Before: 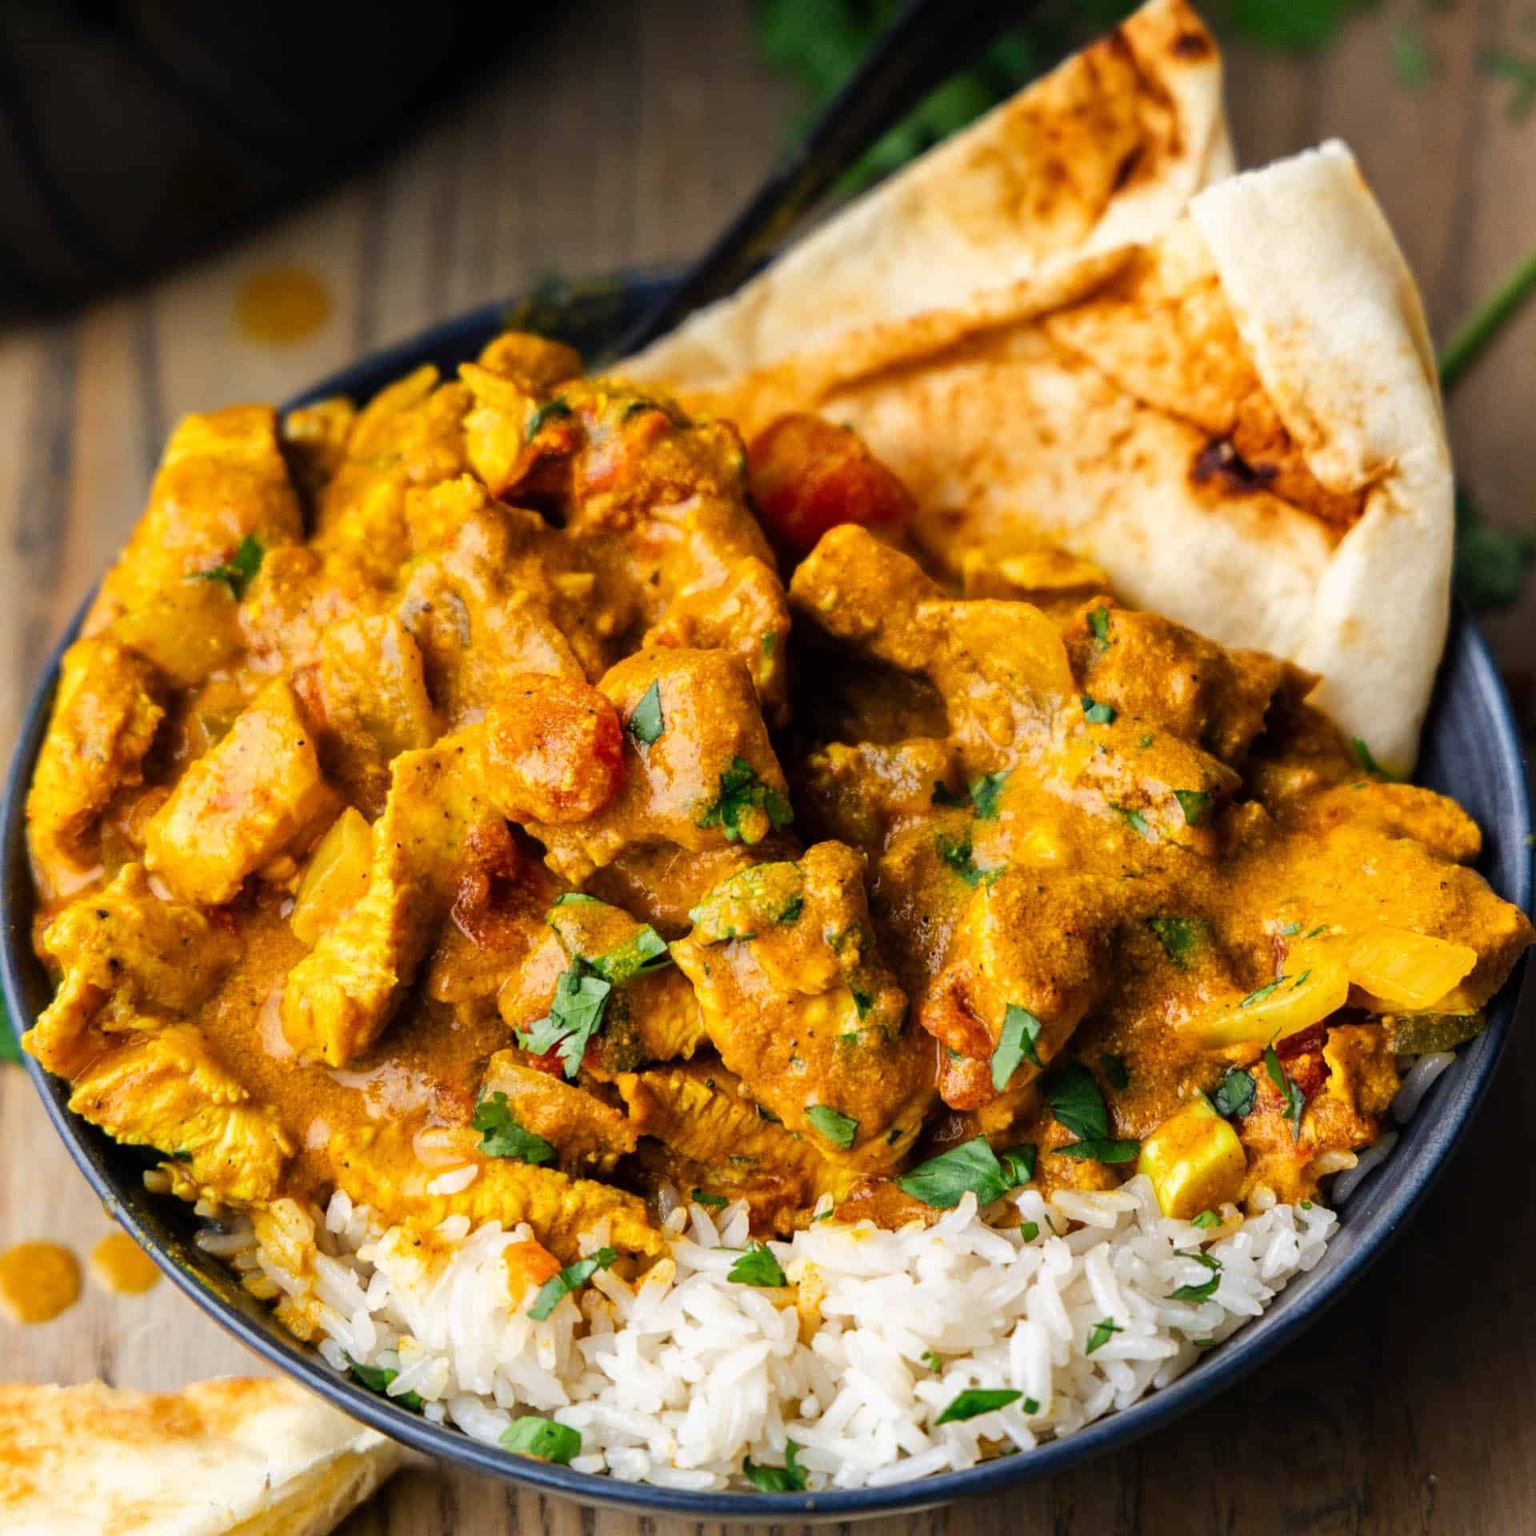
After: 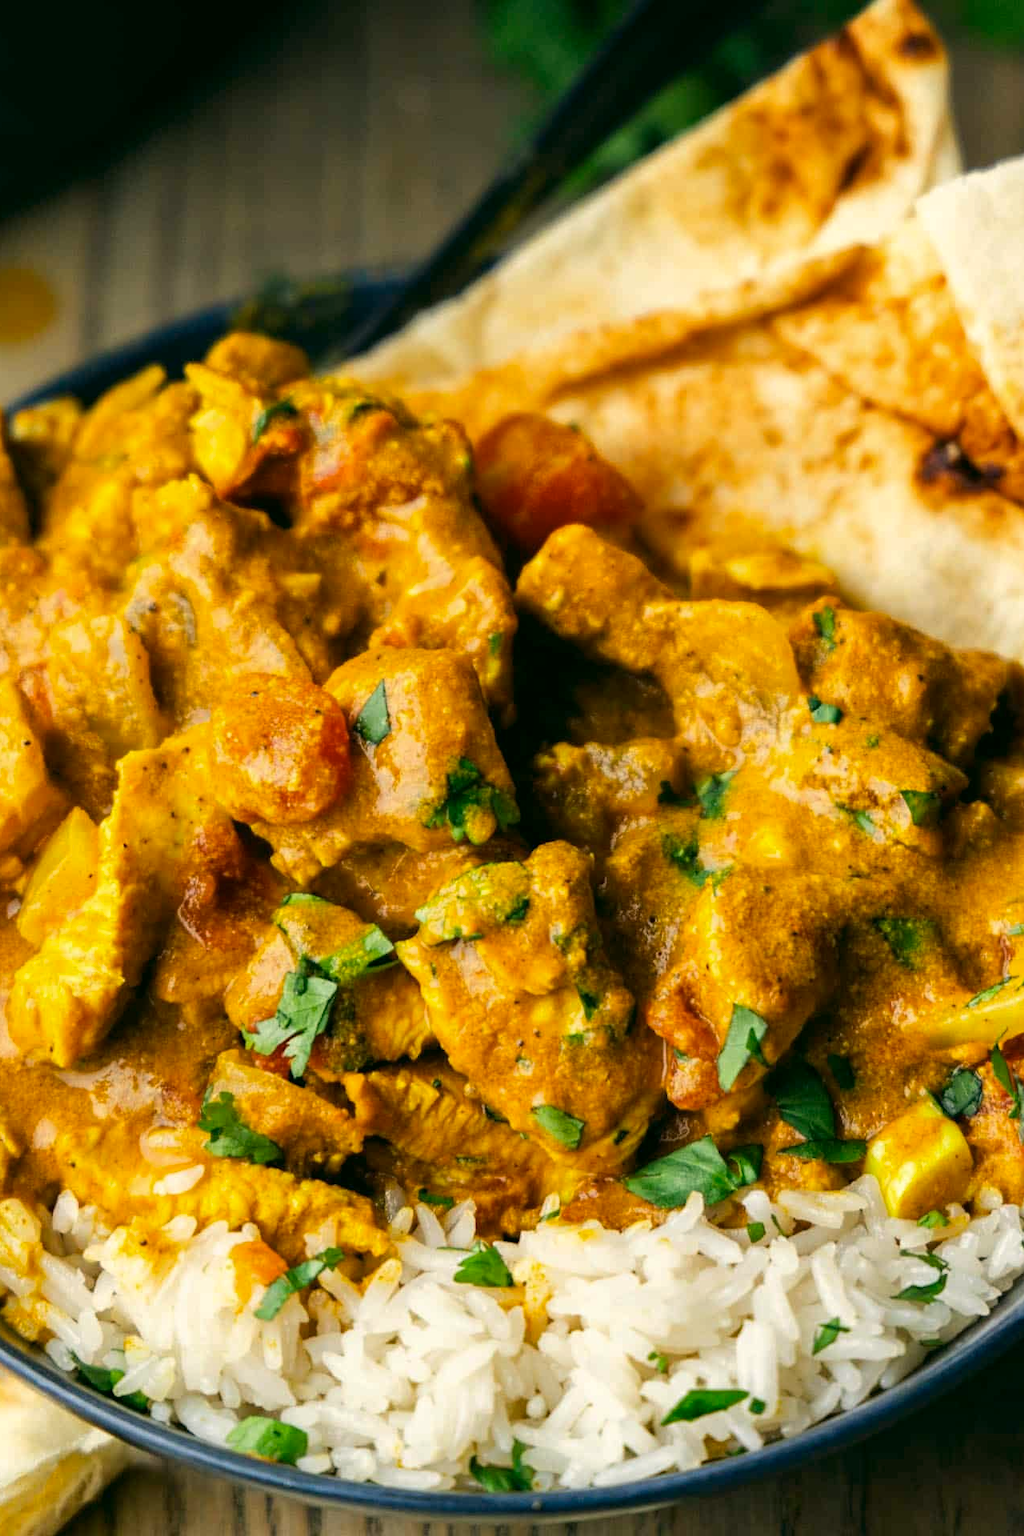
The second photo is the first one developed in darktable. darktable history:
crop and rotate: left 17.82%, right 15.446%
color correction: highlights a* -0.342, highlights b* 9.13, shadows a* -8.99, shadows b* 1.1
